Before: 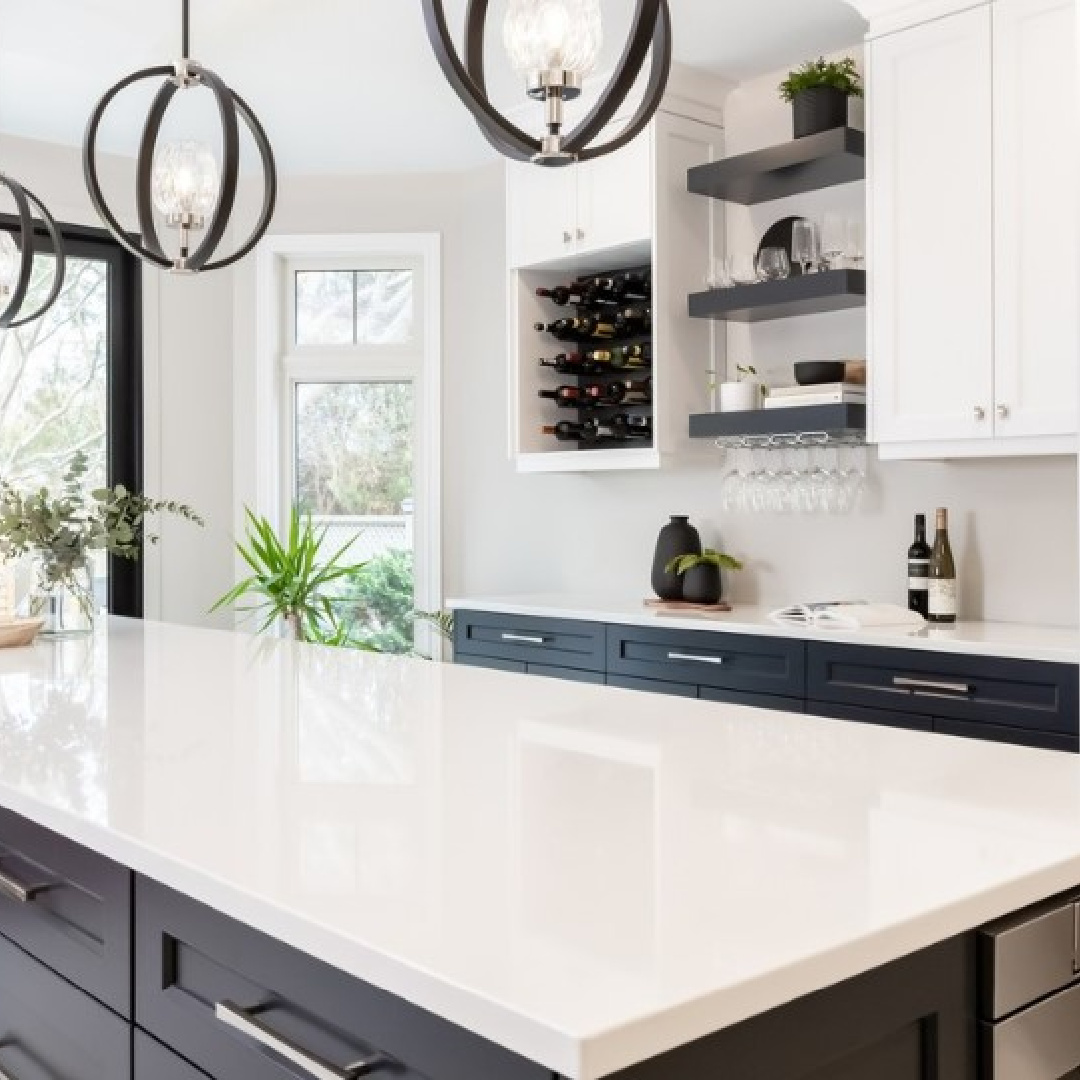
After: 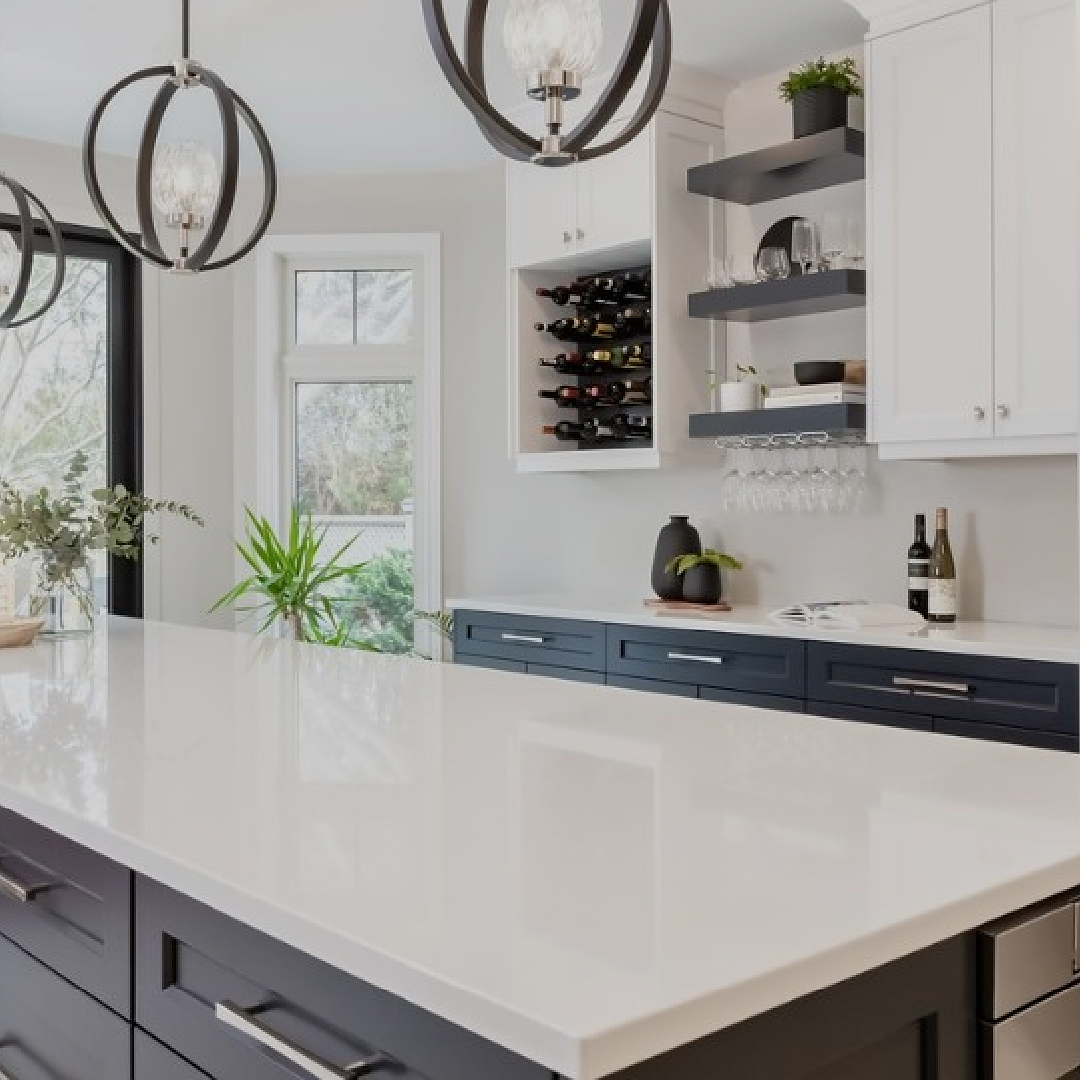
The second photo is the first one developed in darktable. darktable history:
tone equalizer: -8 EV -0.001 EV, -7 EV 0.004 EV, -6 EV -0.029 EV, -5 EV 0.019 EV, -4 EV -0.014 EV, -3 EV 0.019 EV, -2 EV -0.071 EV, -1 EV -0.298 EV, +0 EV -0.612 EV
sharpen: radius 1.046
